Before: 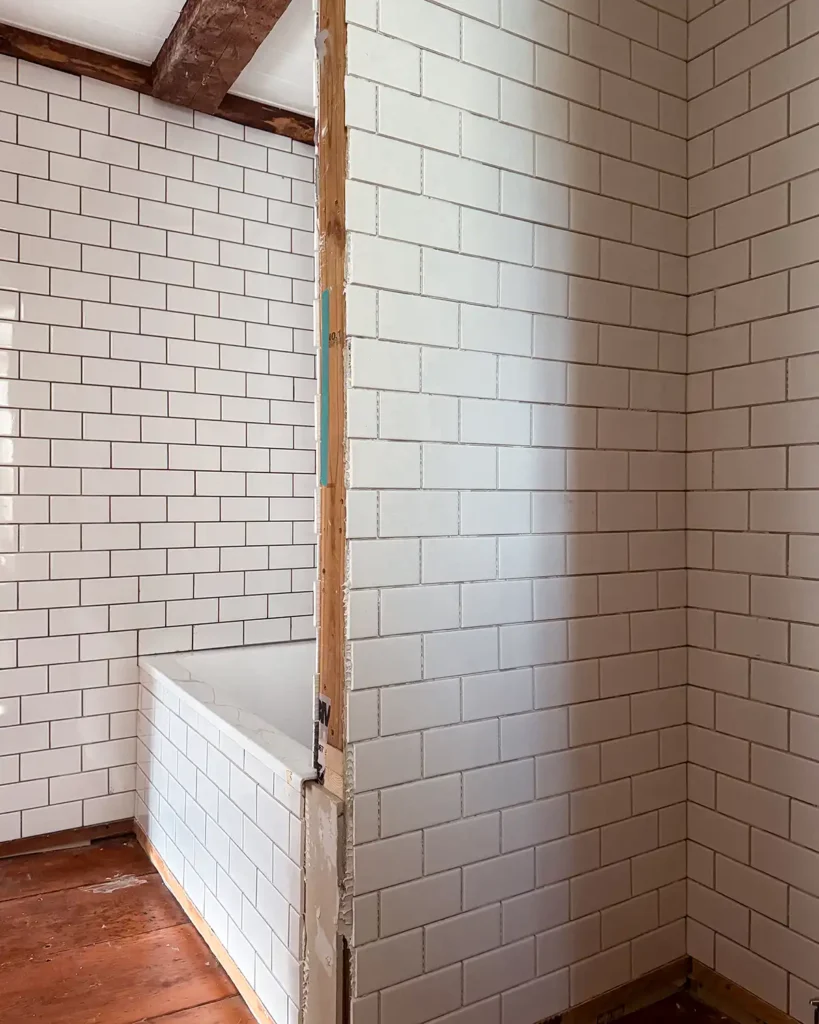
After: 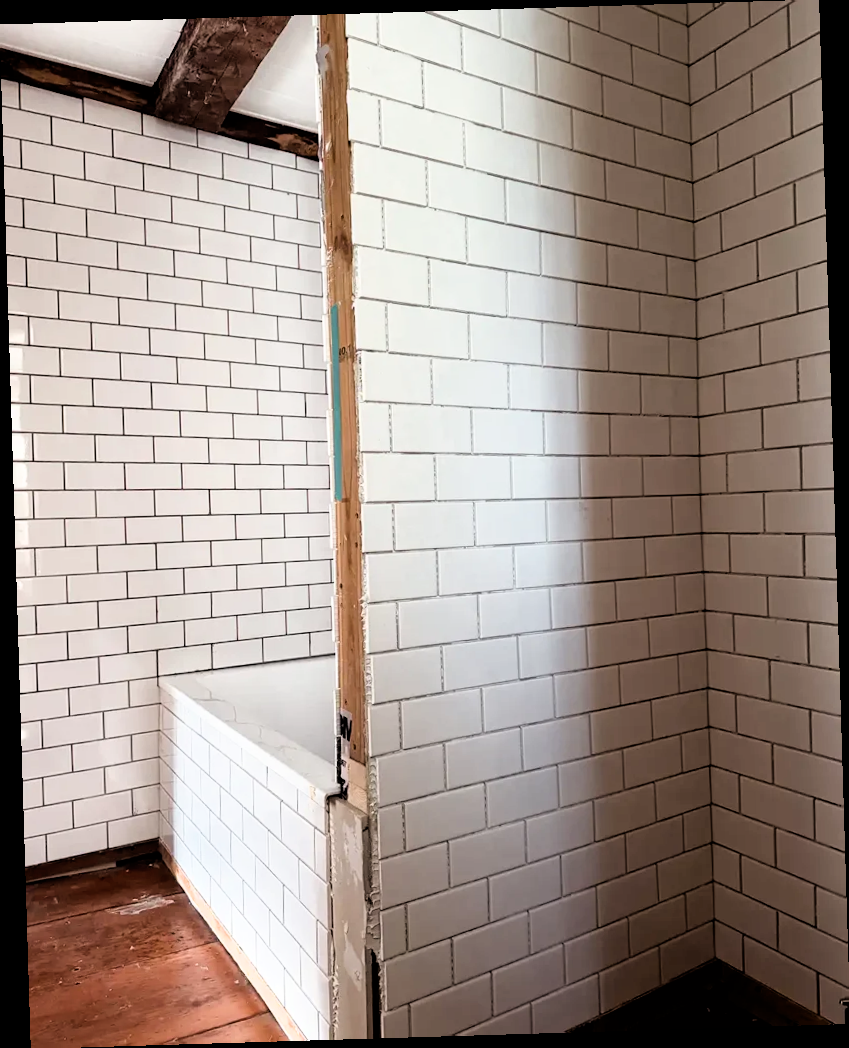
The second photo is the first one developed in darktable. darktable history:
rotate and perspective: rotation -1.75°, automatic cropping off
filmic rgb: black relative exposure -3.64 EV, white relative exposure 2.44 EV, hardness 3.29
